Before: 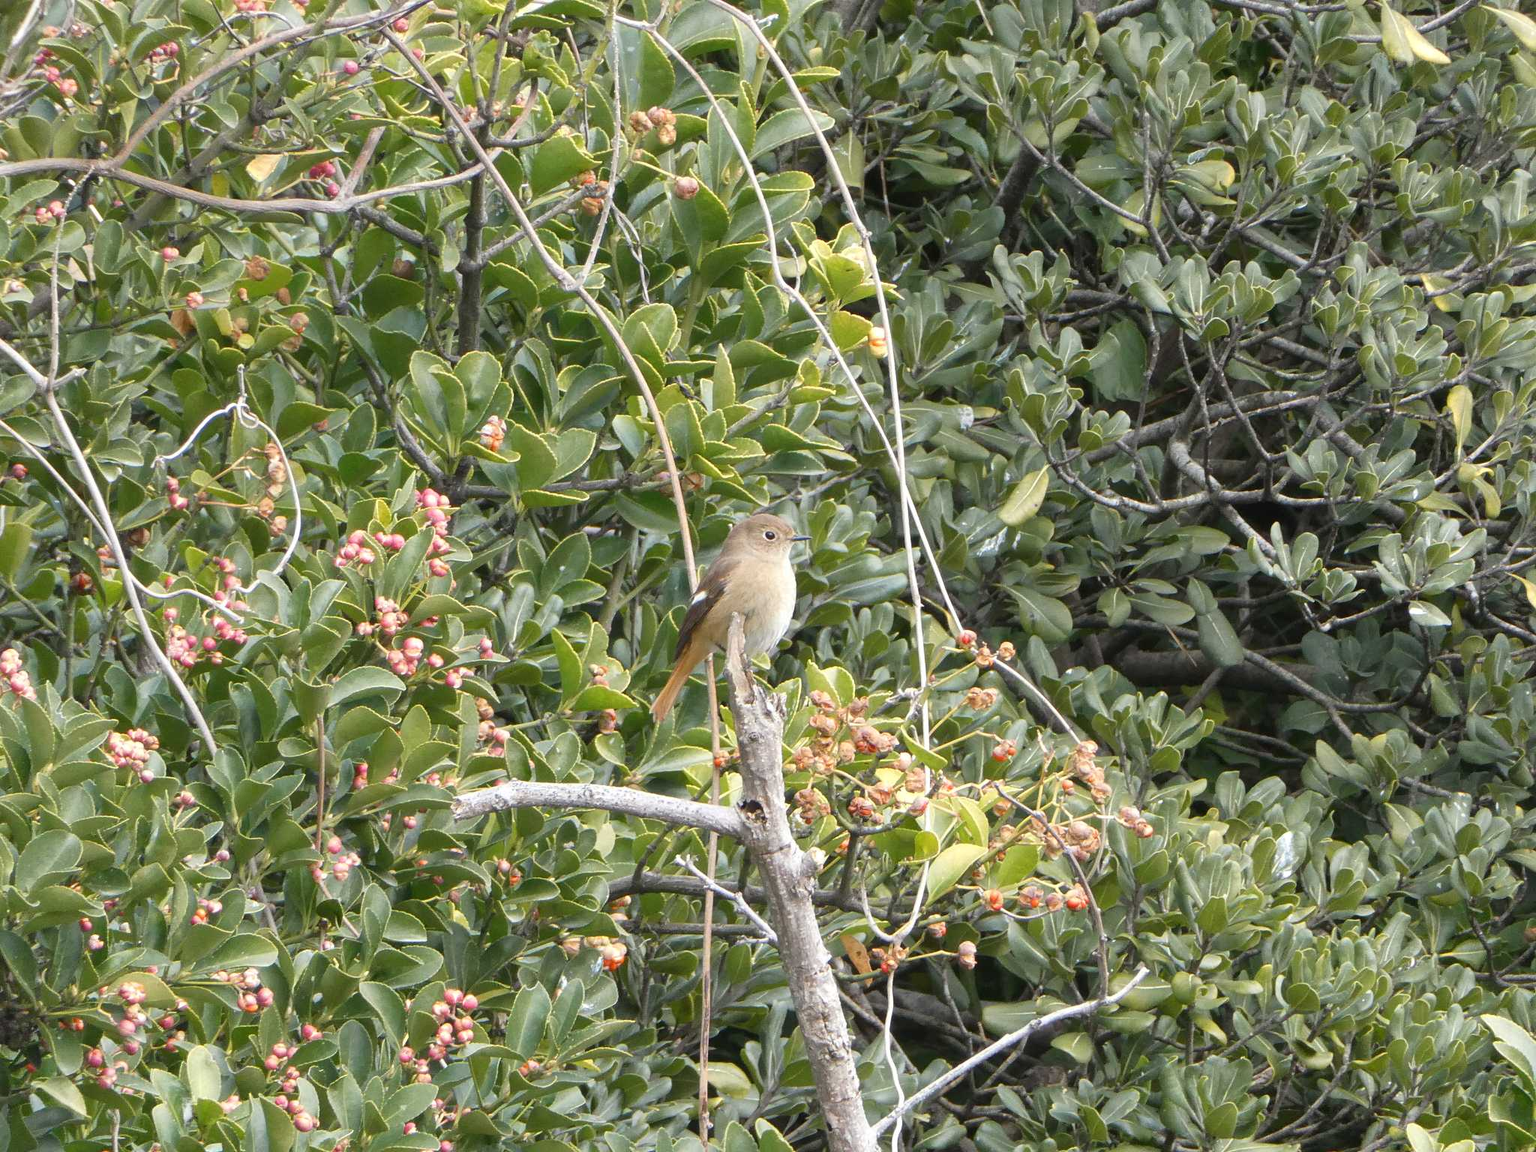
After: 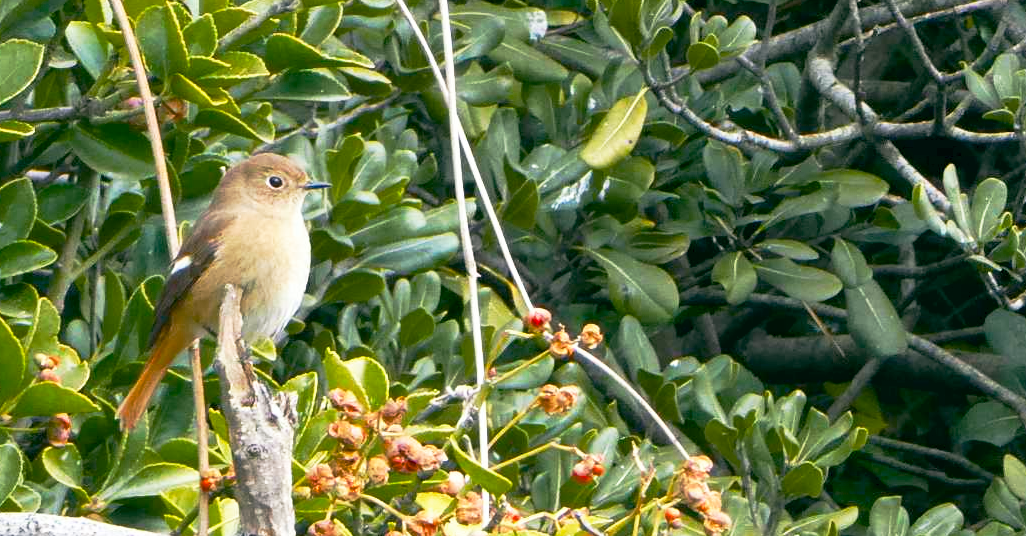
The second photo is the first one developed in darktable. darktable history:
color balance rgb: shadows lift › chroma 2.002%, shadows lift › hue 215.36°, global offset › luminance -0.331%, global offset › chroma 0.115%, global offset › hue 163.85°, perceptual saturation grading › global saturation 24.919%, global vibrance 16.491%, saturation formula JzAzBz (2021)
crop: left 36.676%, top 34.658%, right 13.206%, bottom 30.4%
shadows and highlights: radius 127.37, shadows 30.41, highlights -30.85, low approximation 0.01, soften with gaussian
base curve: curves: ch0 [(0, 0) (0.257, 0.25) (0.482, 0.586) (0.757, 0.871) (1, 1)], preserve colors none
